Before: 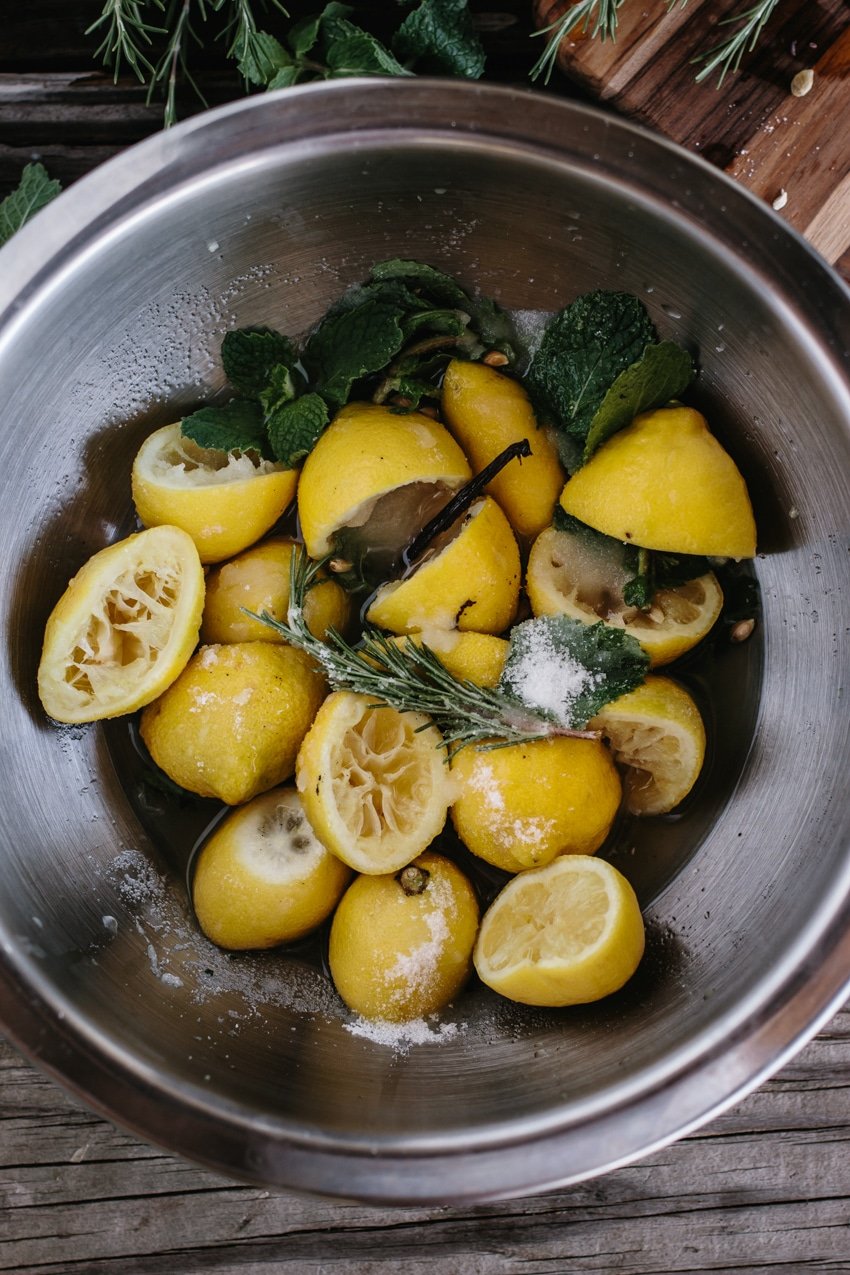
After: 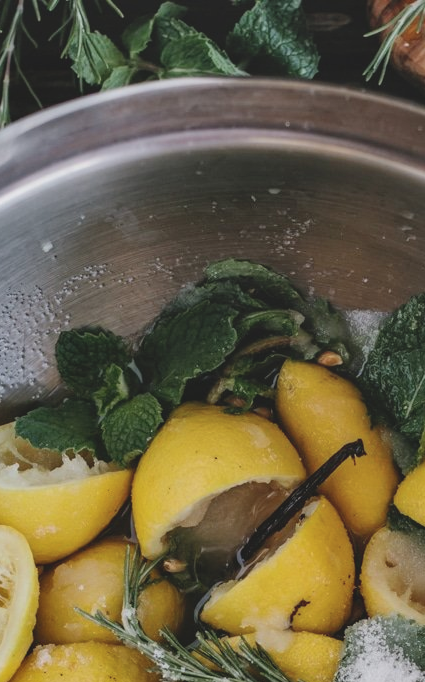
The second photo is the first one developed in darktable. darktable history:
crop: left 19.556%, right 30.401%, bottom 46.458%
shadows and highlights: soften with gaussian
contrast brightness saturation: contrast -0.15, brightness 0.05, saturation -0.12
